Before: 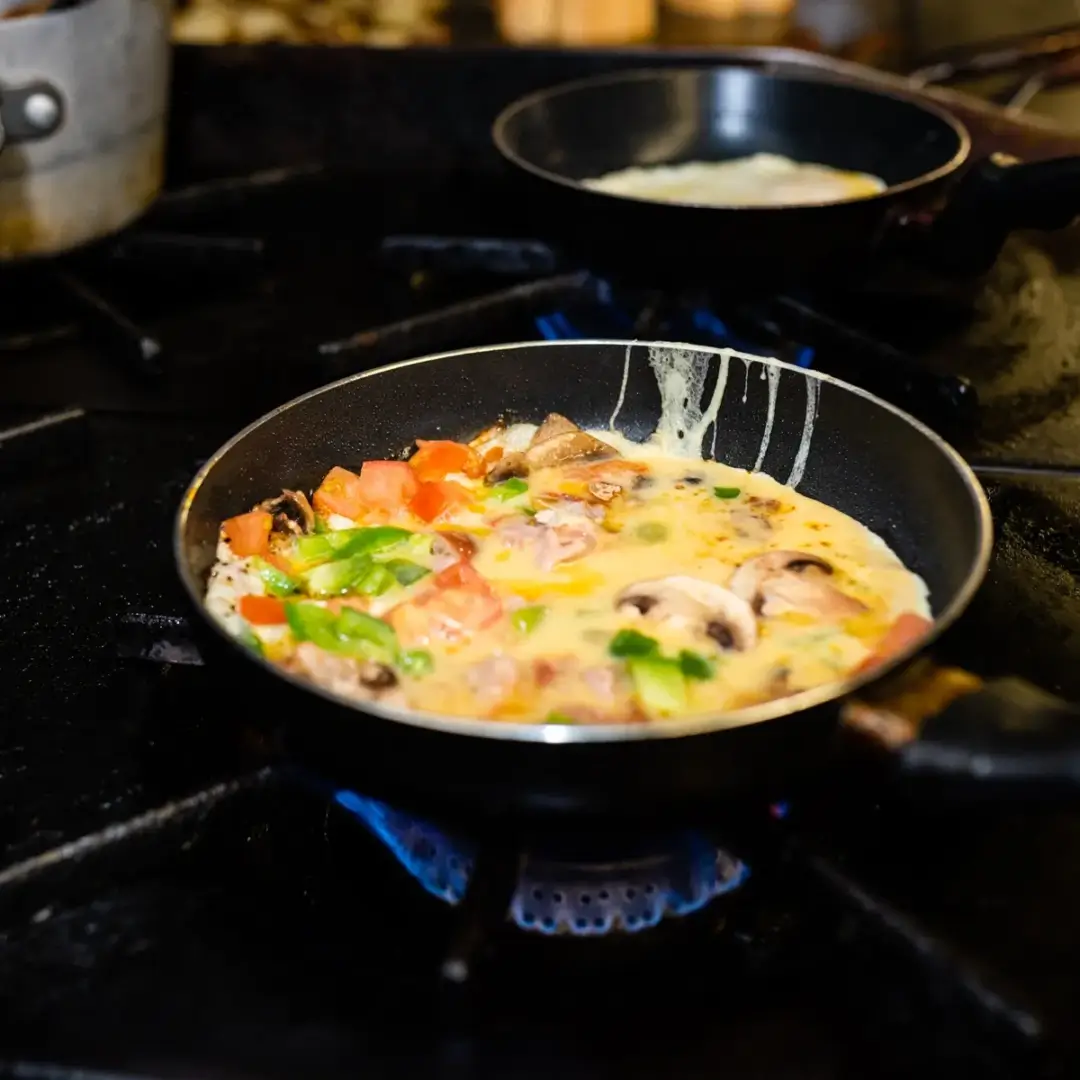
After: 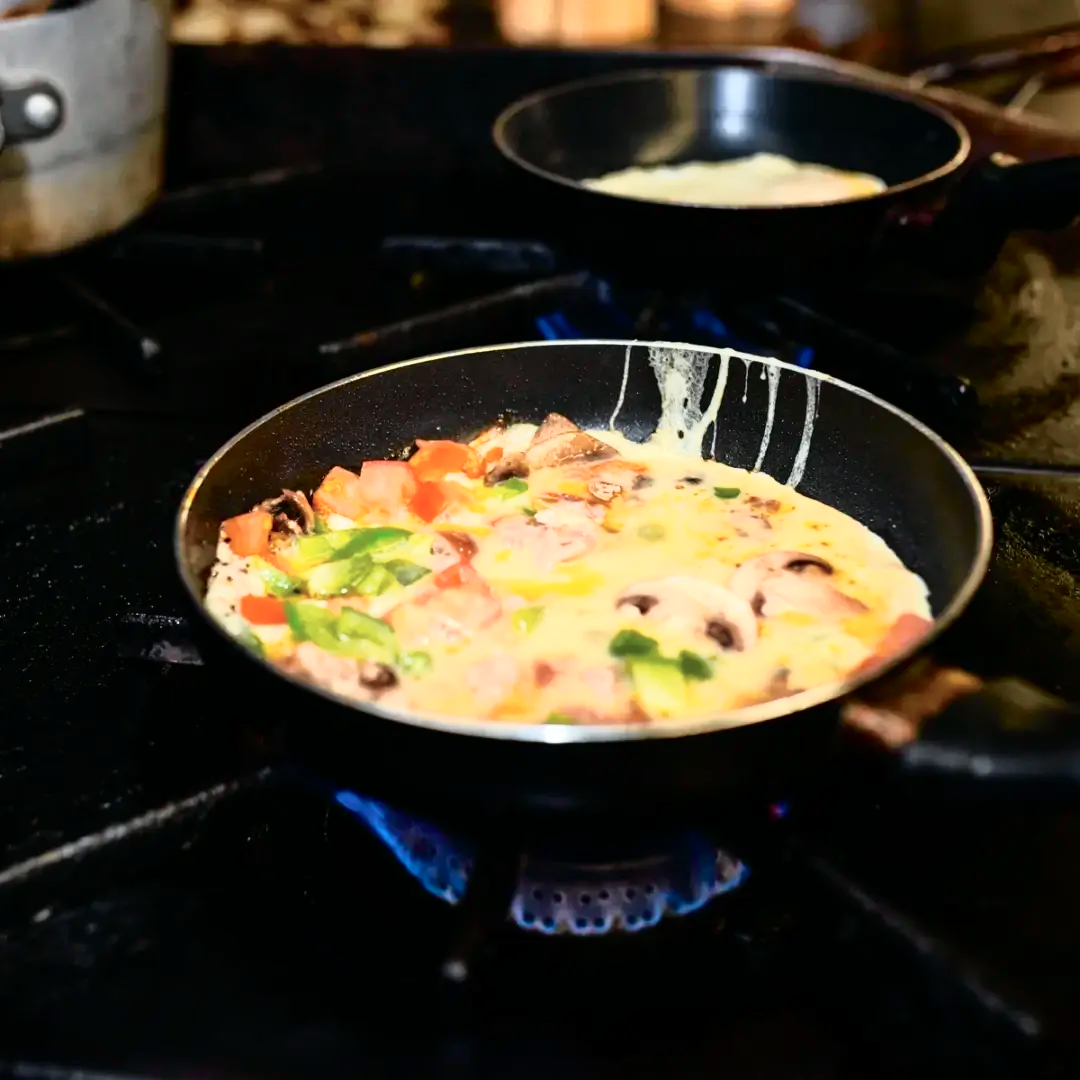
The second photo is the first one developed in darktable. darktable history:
tone curve: curves: ch0 [(0, 0) (0.105, 0.068) (0.195, 0.162) (0.283, 0.283) (0.384, 0.404) (0.485, 0.531) (0.638, 0.681) (0.795, 0.879) (1, 0.977)]; ch1 [(0, 0) (0.161, 0.092) (0.35, 0.33) (0.379, 0.401) (0.456, 0.469) (0.504, 0.5) (0.512, 0.514) (0.58, 0.597) (0.635, 0.646) (1, 1)]; ch2 [(0, 0) (0.371, 0.362) (0.437, 0.437) (0.5, 0.5) (0.53, 0.523) (0.56, 0.58) (0.622, 0.606) (1, 1)], color space Lab, independent channels, preserve colors none
exposure: exposure 0.191 EV, compensate highlight preservation false
